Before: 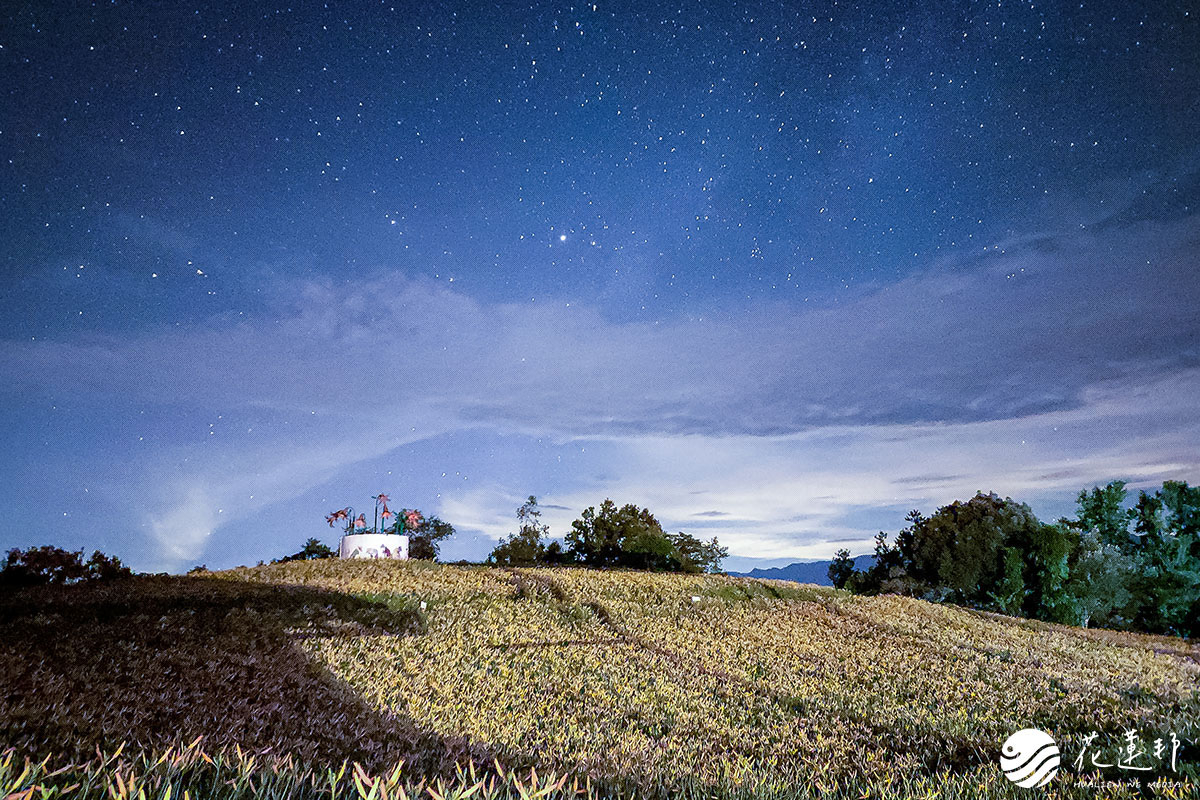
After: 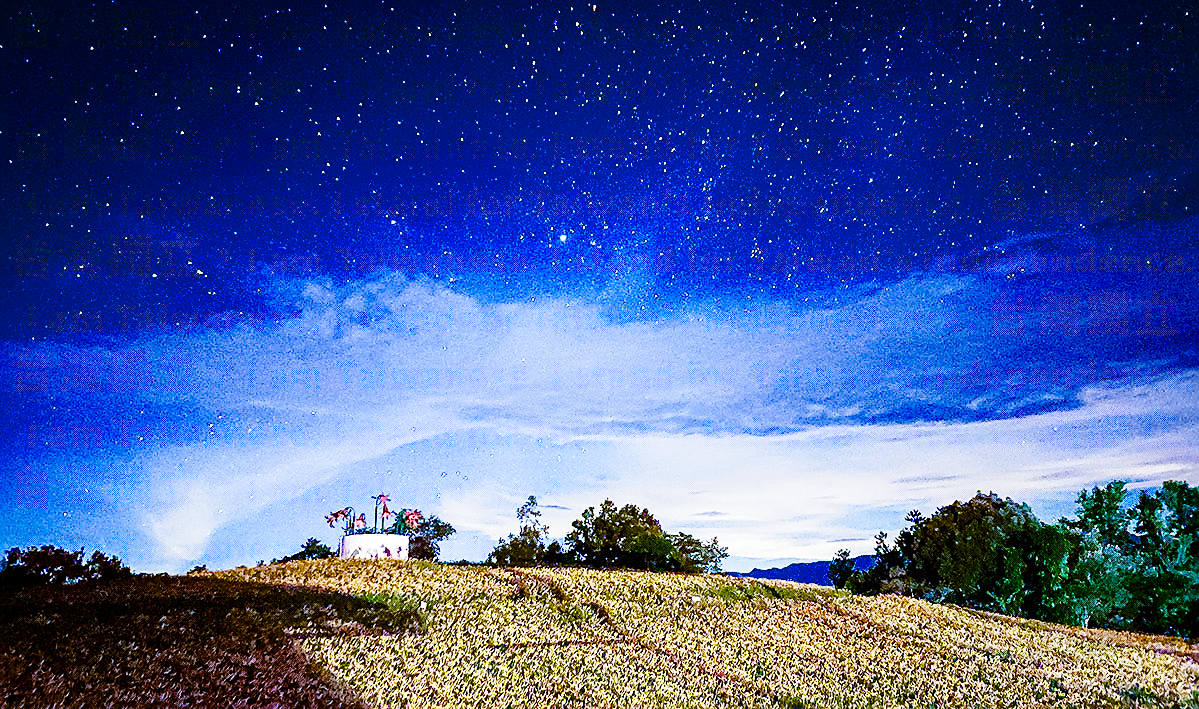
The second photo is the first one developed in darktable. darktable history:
crop and rotate: top 0%, bottom 11.35%
base curve: curves: ch0 [(0, 0) (0.028, 0.03) (0.121, 0.232) (0.46, 0.748) (0.859, 0.968) (1, 1)], preserve colors none
exposure: exposure -0.004 EV, compensate highlight preservation false
color balance rgb: power › hue 329.29°, perceptual saturation grading › global saturation 0.245%, perceptual saturation grading › highlights -29.513%, perceptual saturation grading › mid-tones 29.304%, perceptual saturation grading › shadows 59.165%, global vibrance 16.725%, saturation formula JzAzBz (2021)
sharpen: on, module defaults
color correction: highlights b* -0.044, saturation 1.28
